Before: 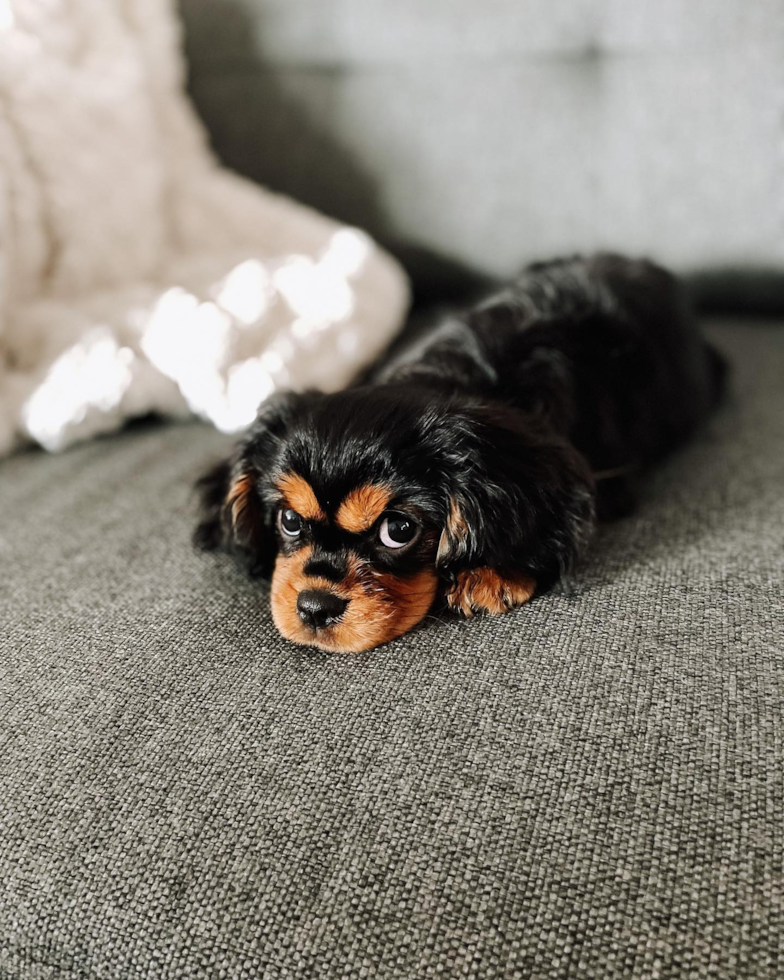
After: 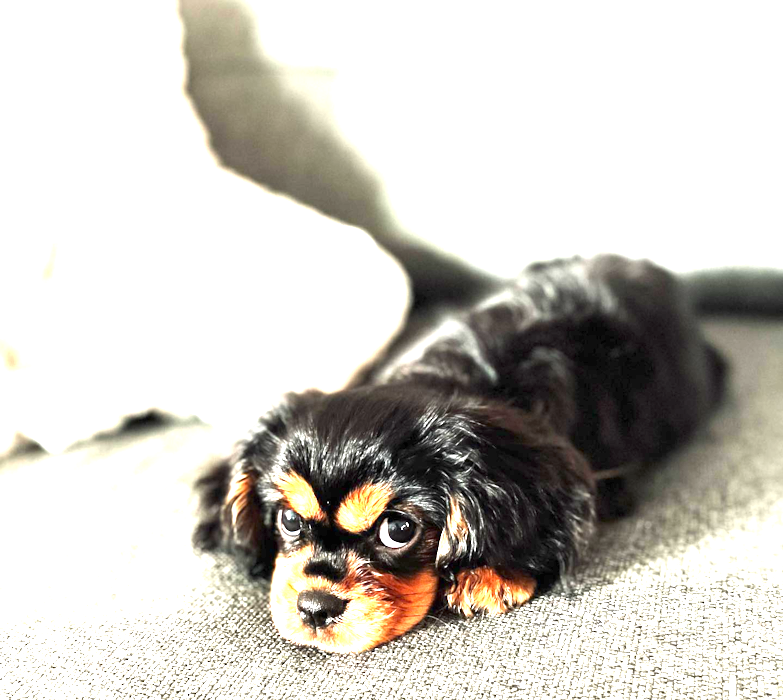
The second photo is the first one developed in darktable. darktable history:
crop: right 0%, bottom 28.515%
exposure: black level correction 0.001, exposure 2.57 EV, compensate highlight preservation false
